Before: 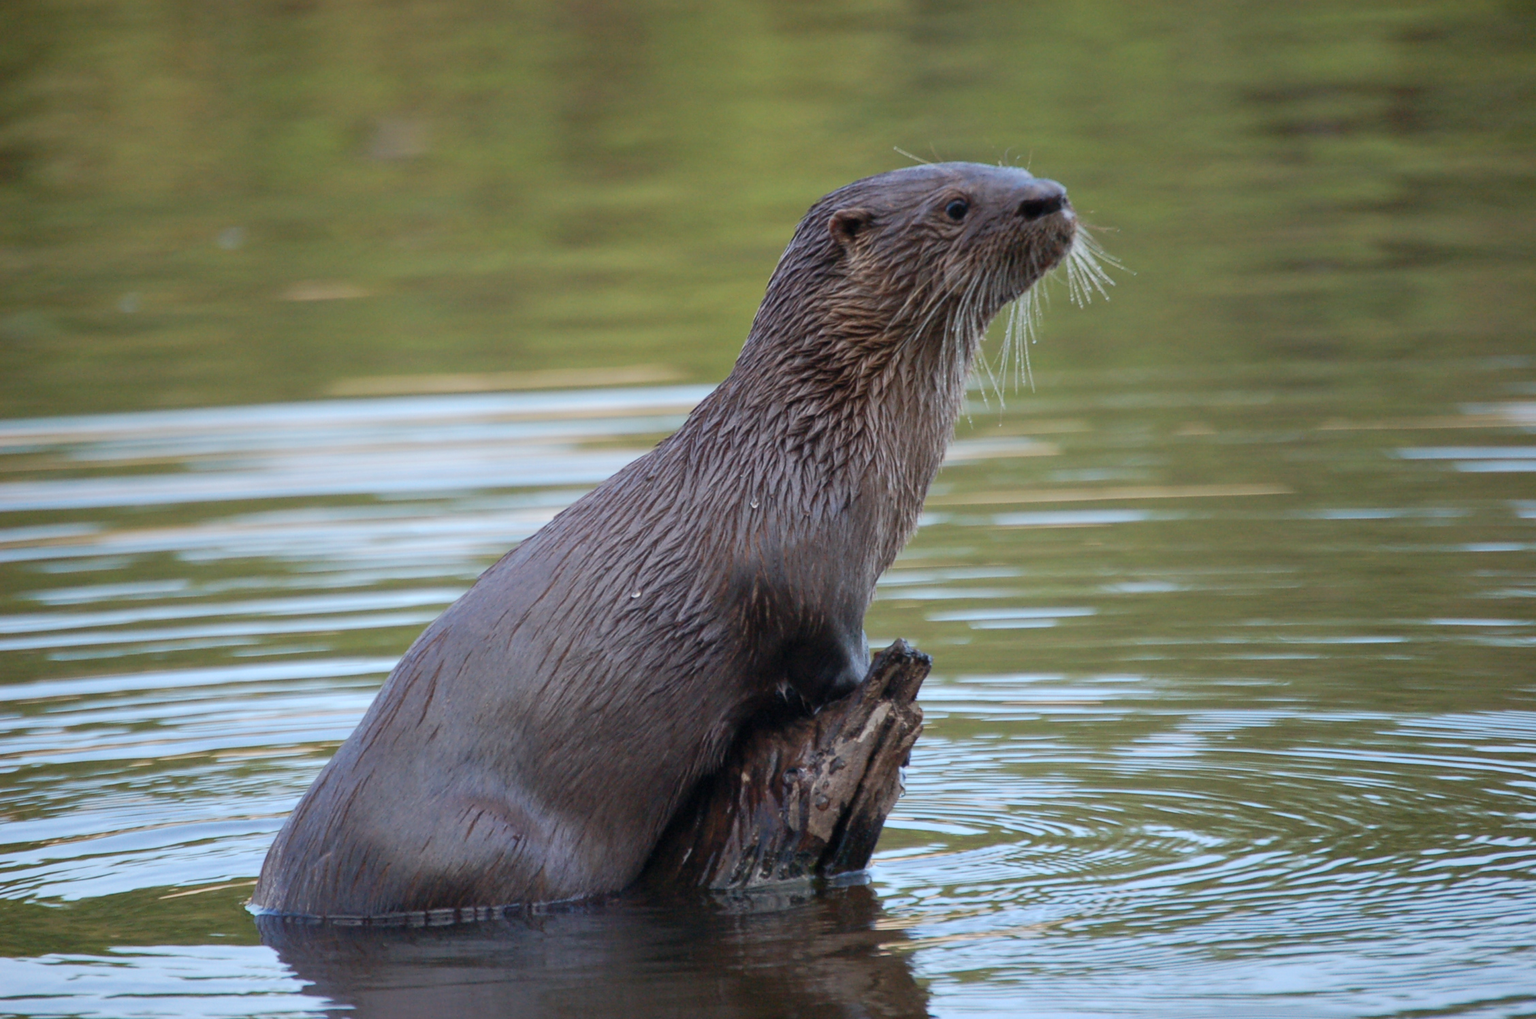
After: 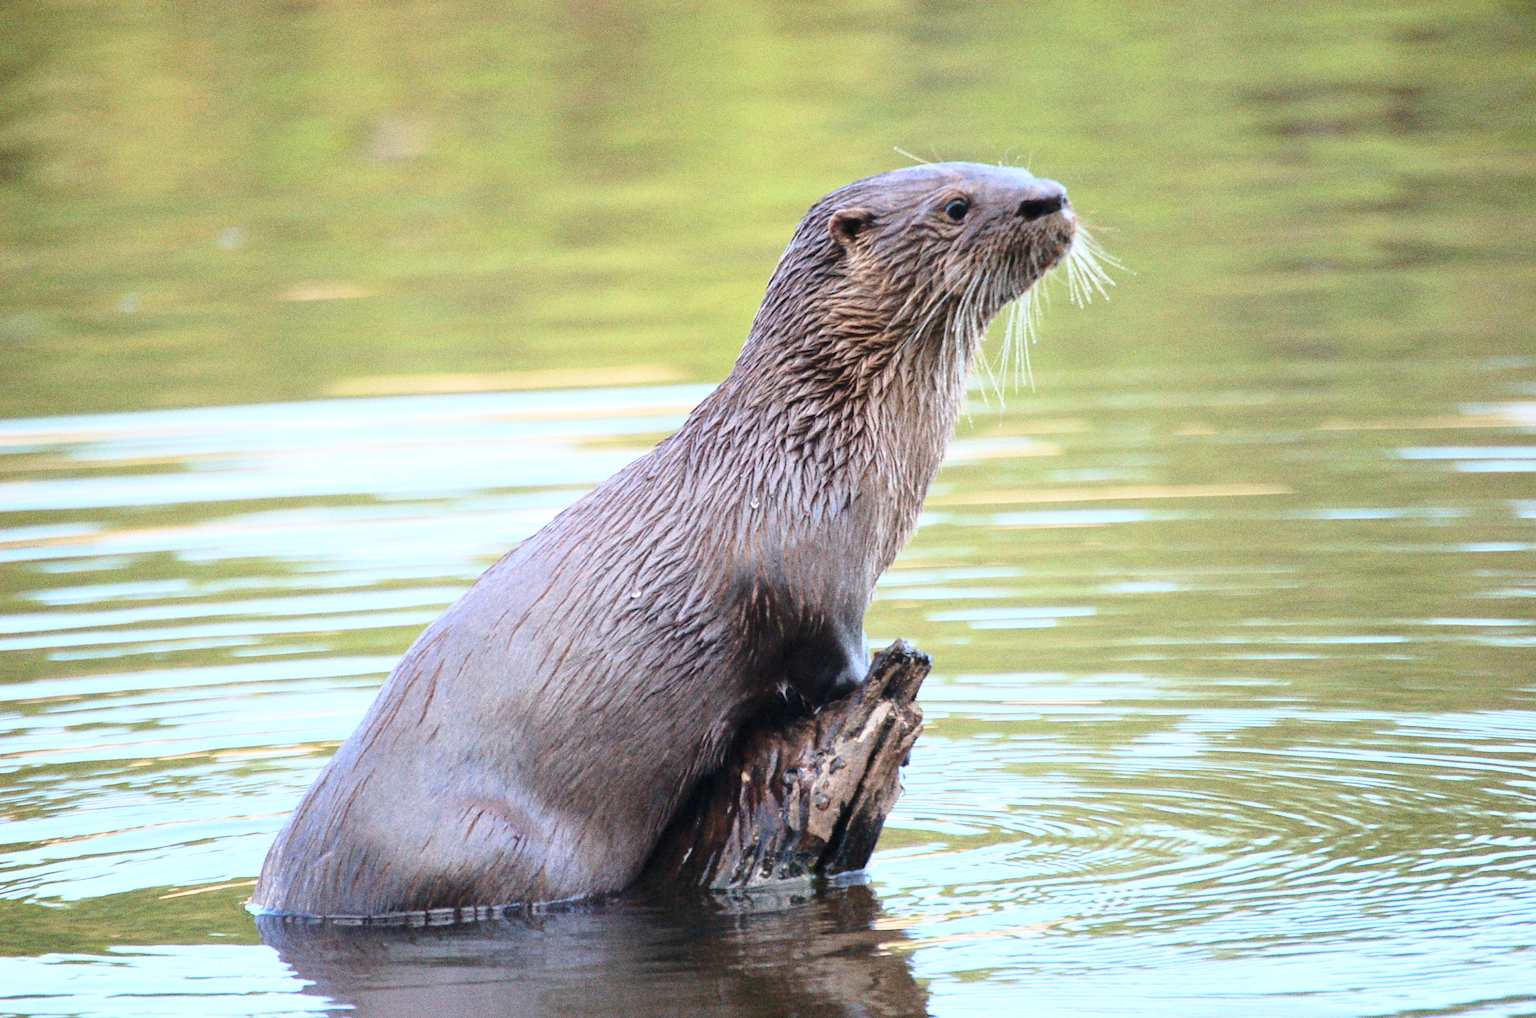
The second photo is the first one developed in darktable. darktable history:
exposure: exposure 0.657 EV, compensate highlight preservation false
base curve: curves: ch0 [(0, 0) (0.028, 0.03) (0.121, 0.232) (0.46, 0.748) (0.859, 0.968) (1, 1)]
grain: coarseness 0.09 ISO, strength 40%
